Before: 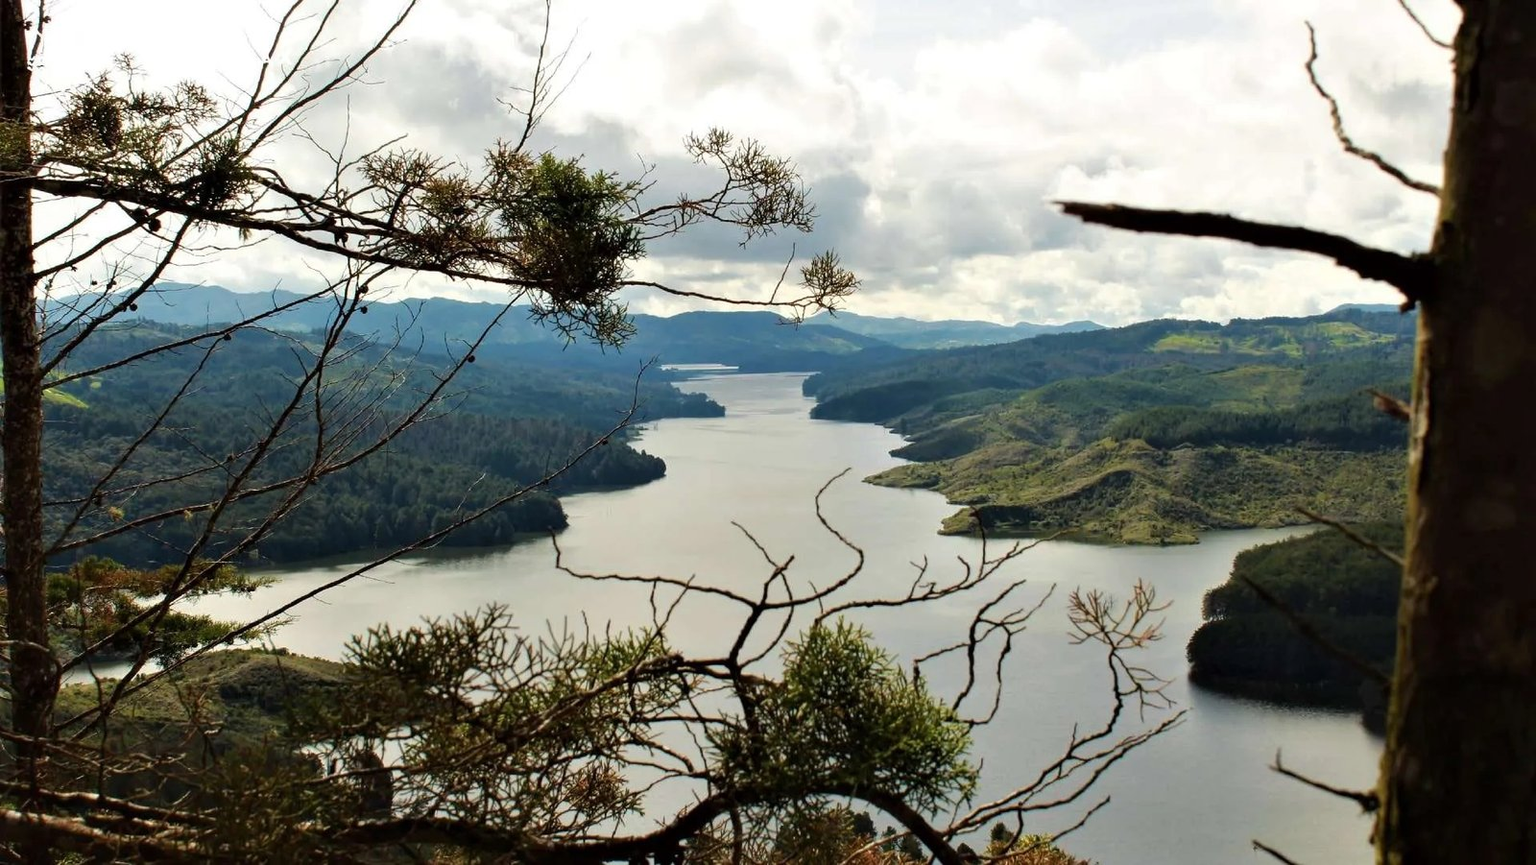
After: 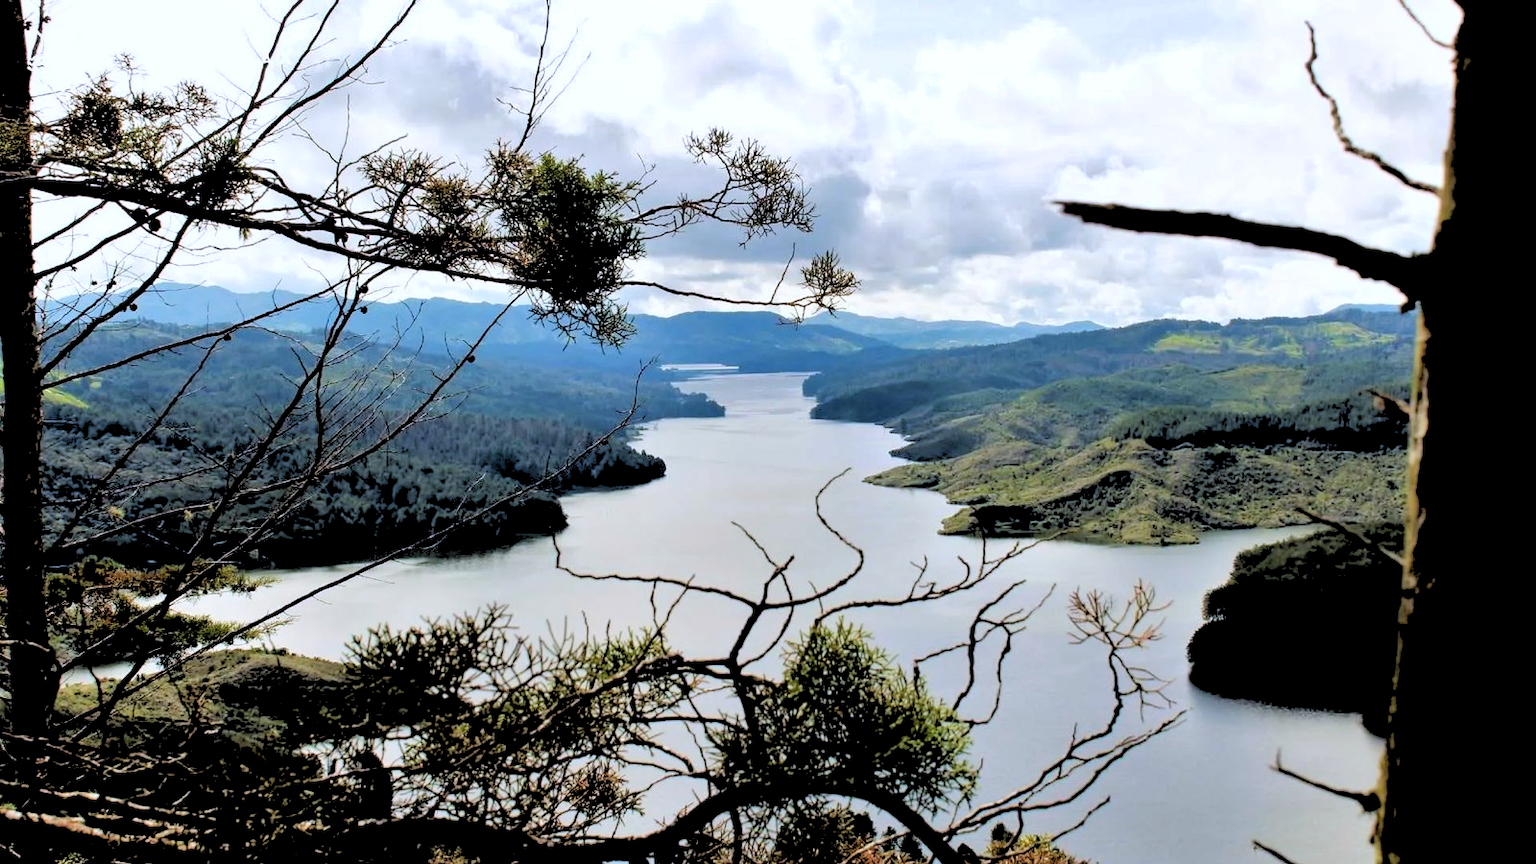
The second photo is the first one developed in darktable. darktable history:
shadows and highlights: shadows 32.83, highlights -47.7, soften with gaussian
rgb levels: levels [[0.027, 0.429, 0.996], [0, 0.5, 1], [0, 0.5, 1]]
white balance: red 0.967, blue 1.119, emerald 0.756
